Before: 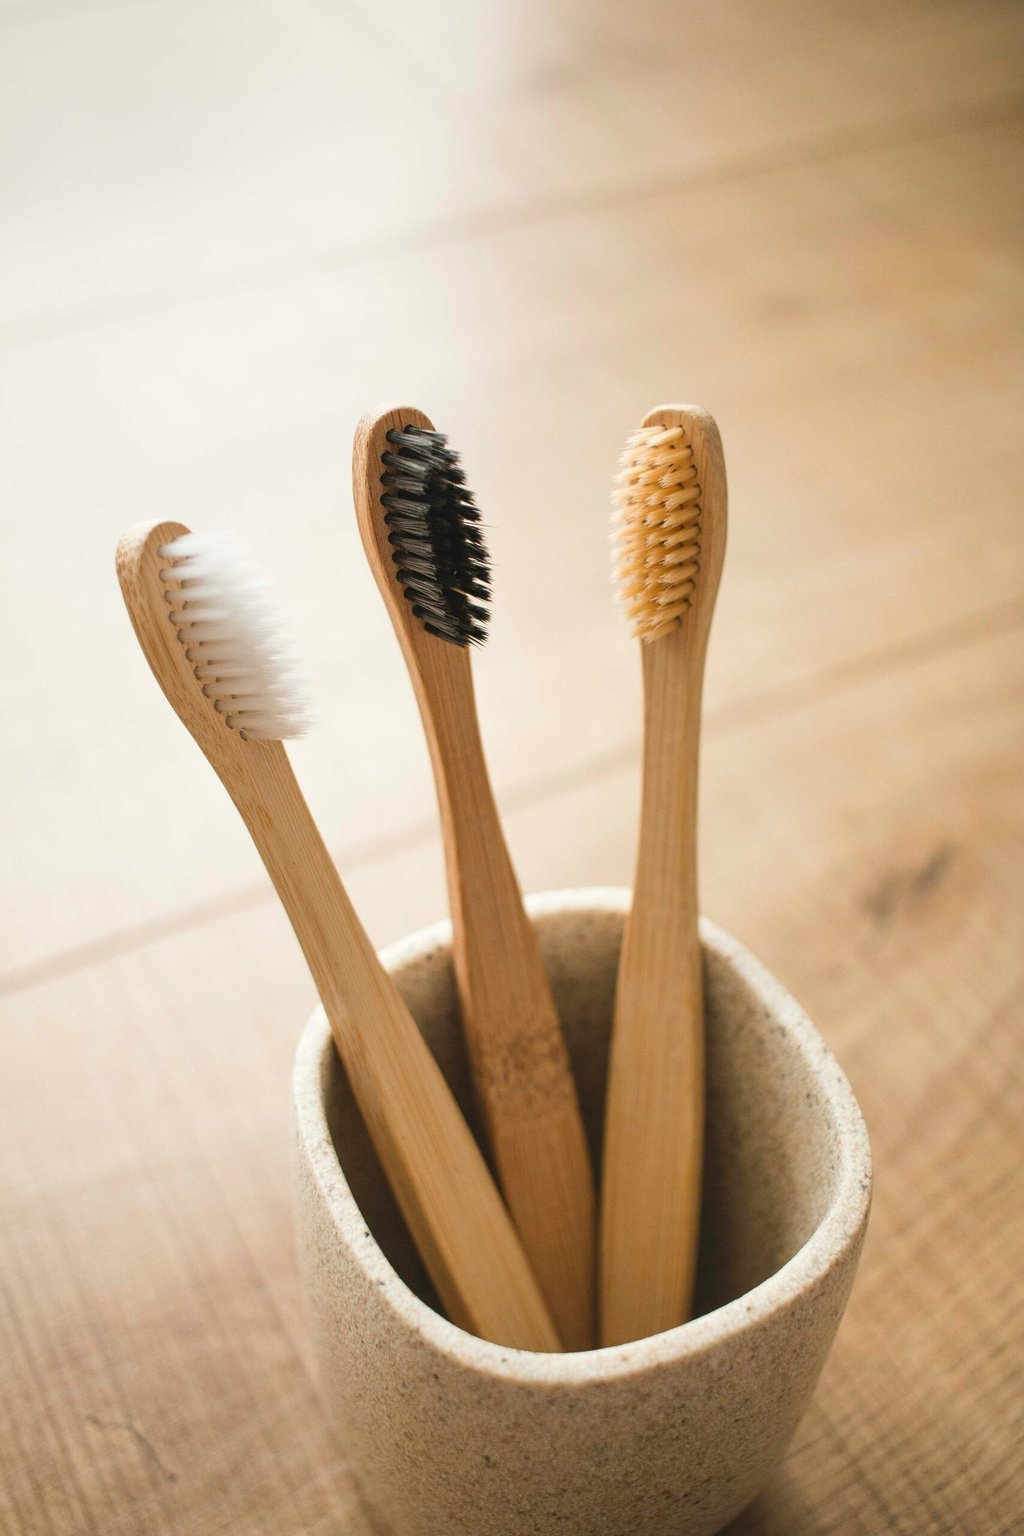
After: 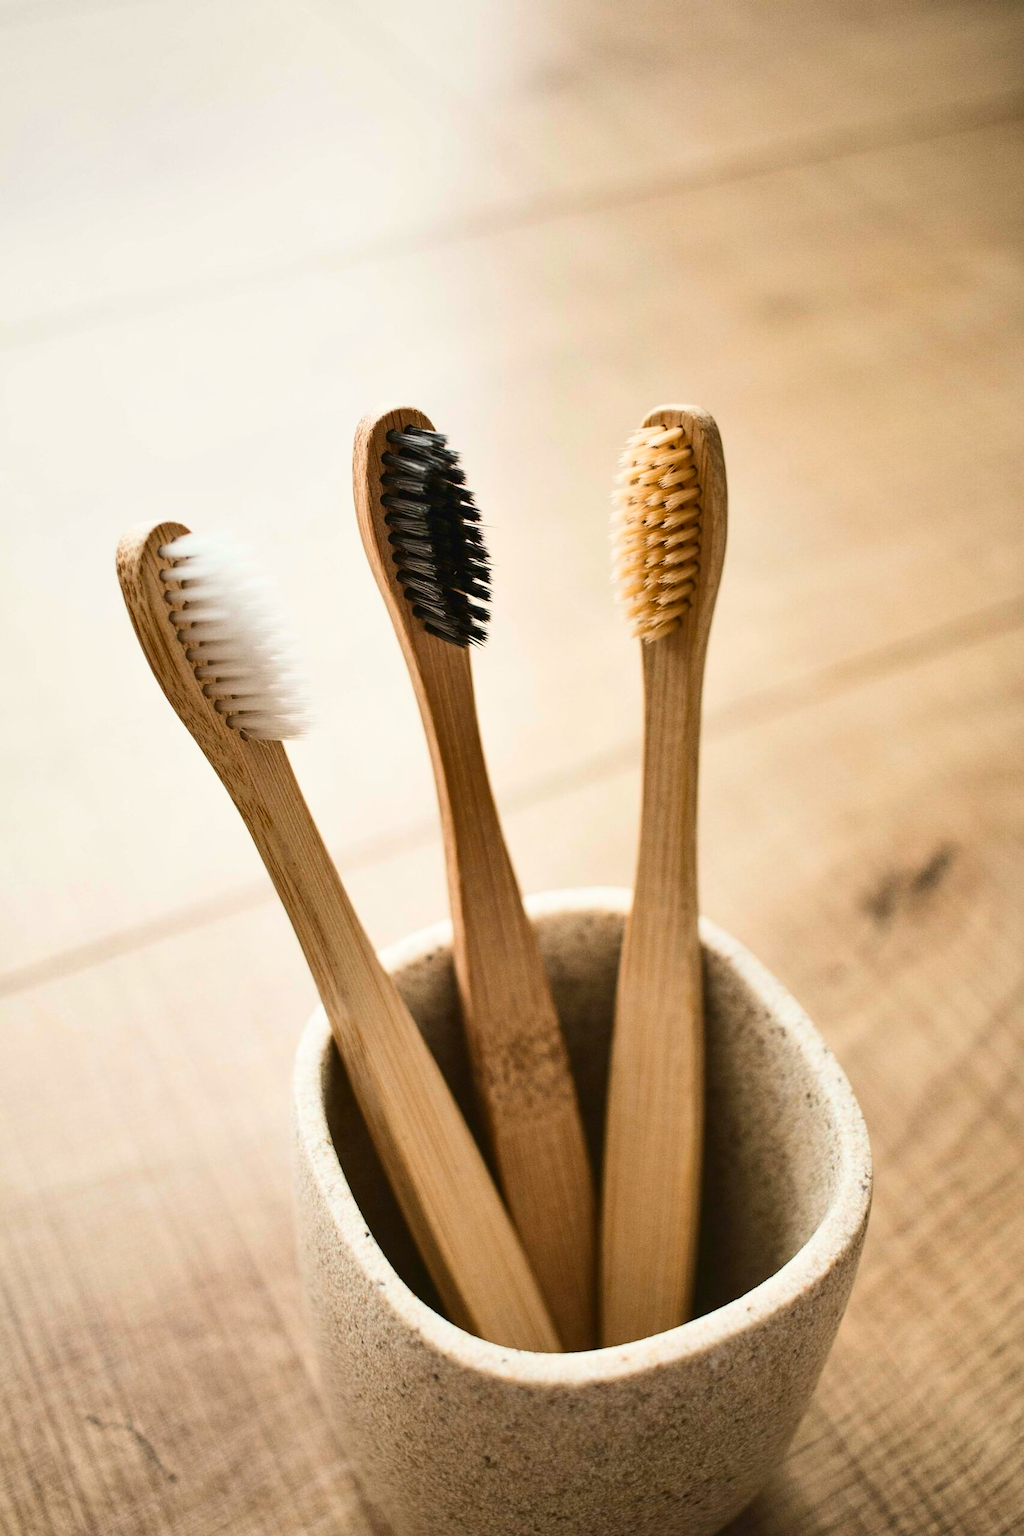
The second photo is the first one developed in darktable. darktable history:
shadows and highlights: shadows 53.13, soften with gaussian
contrast brightness saturation: contrast 0.277
